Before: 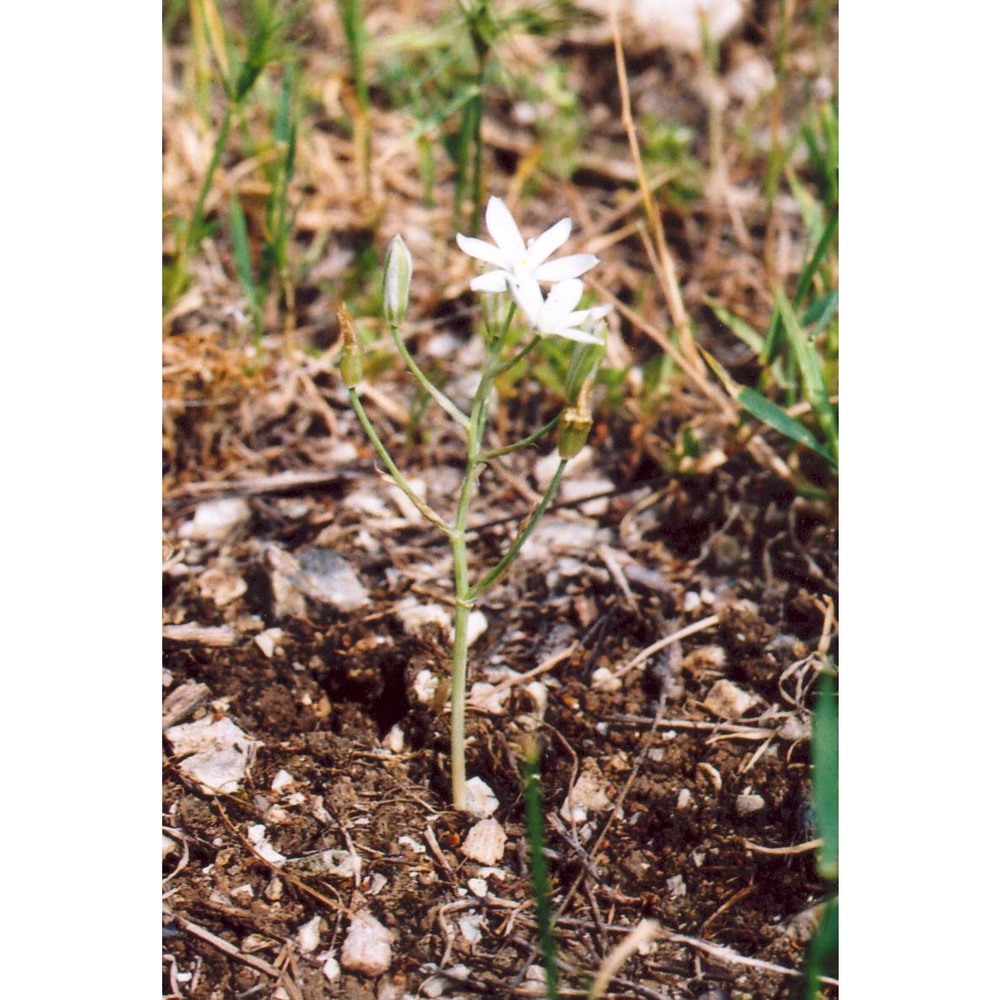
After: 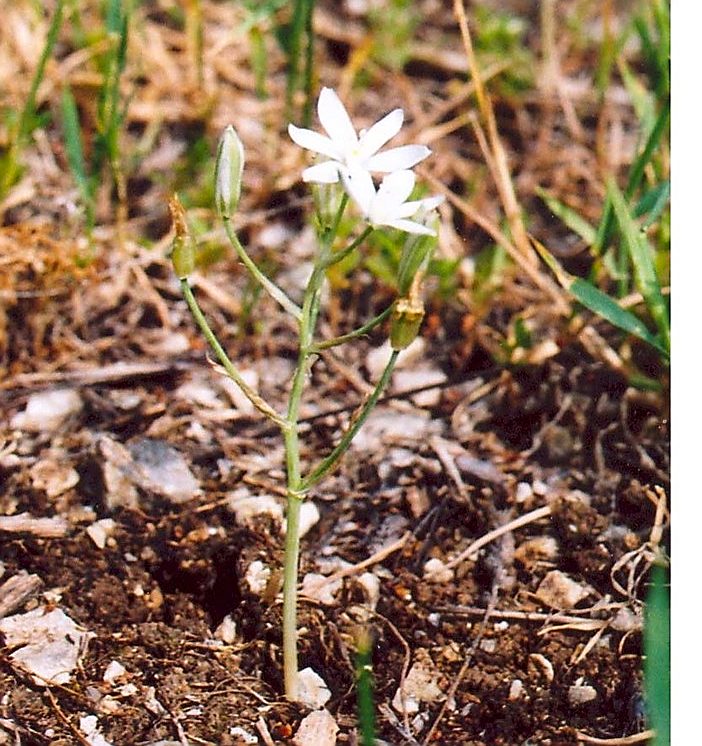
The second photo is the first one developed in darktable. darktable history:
sharpen: radius 1.41, amount 1.24, threshold 0.616
contrast brightness saturation: saturation 0.181
crop and rotate: left 16.864%, top 10.939%, right 12.848%, bottom 14.414%
